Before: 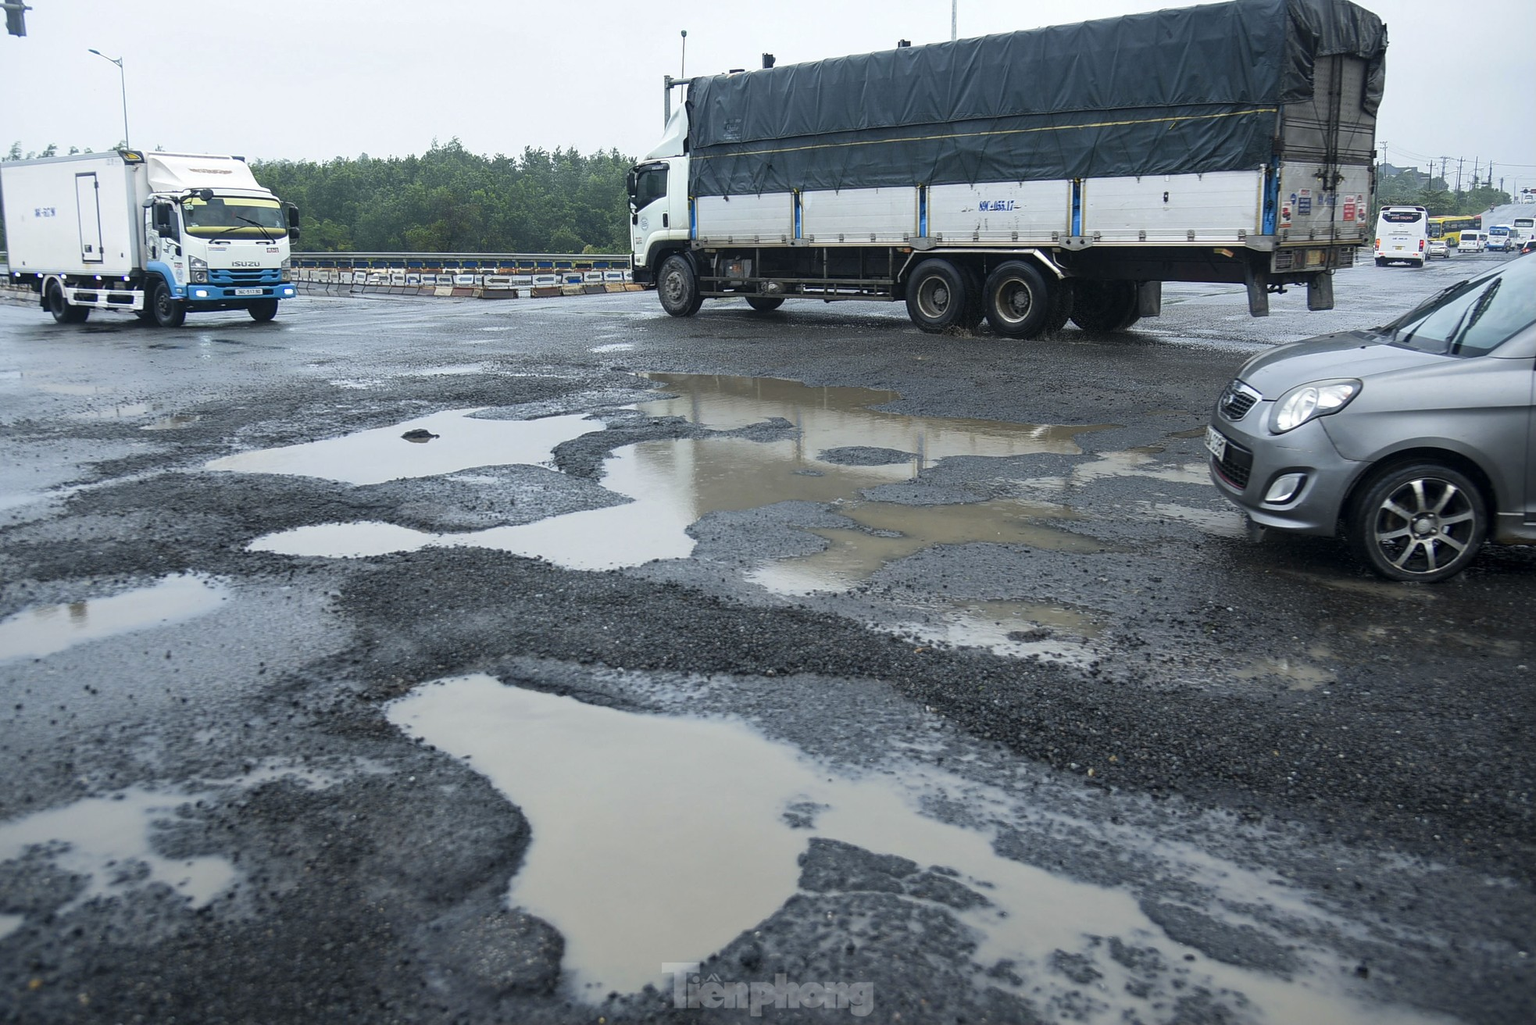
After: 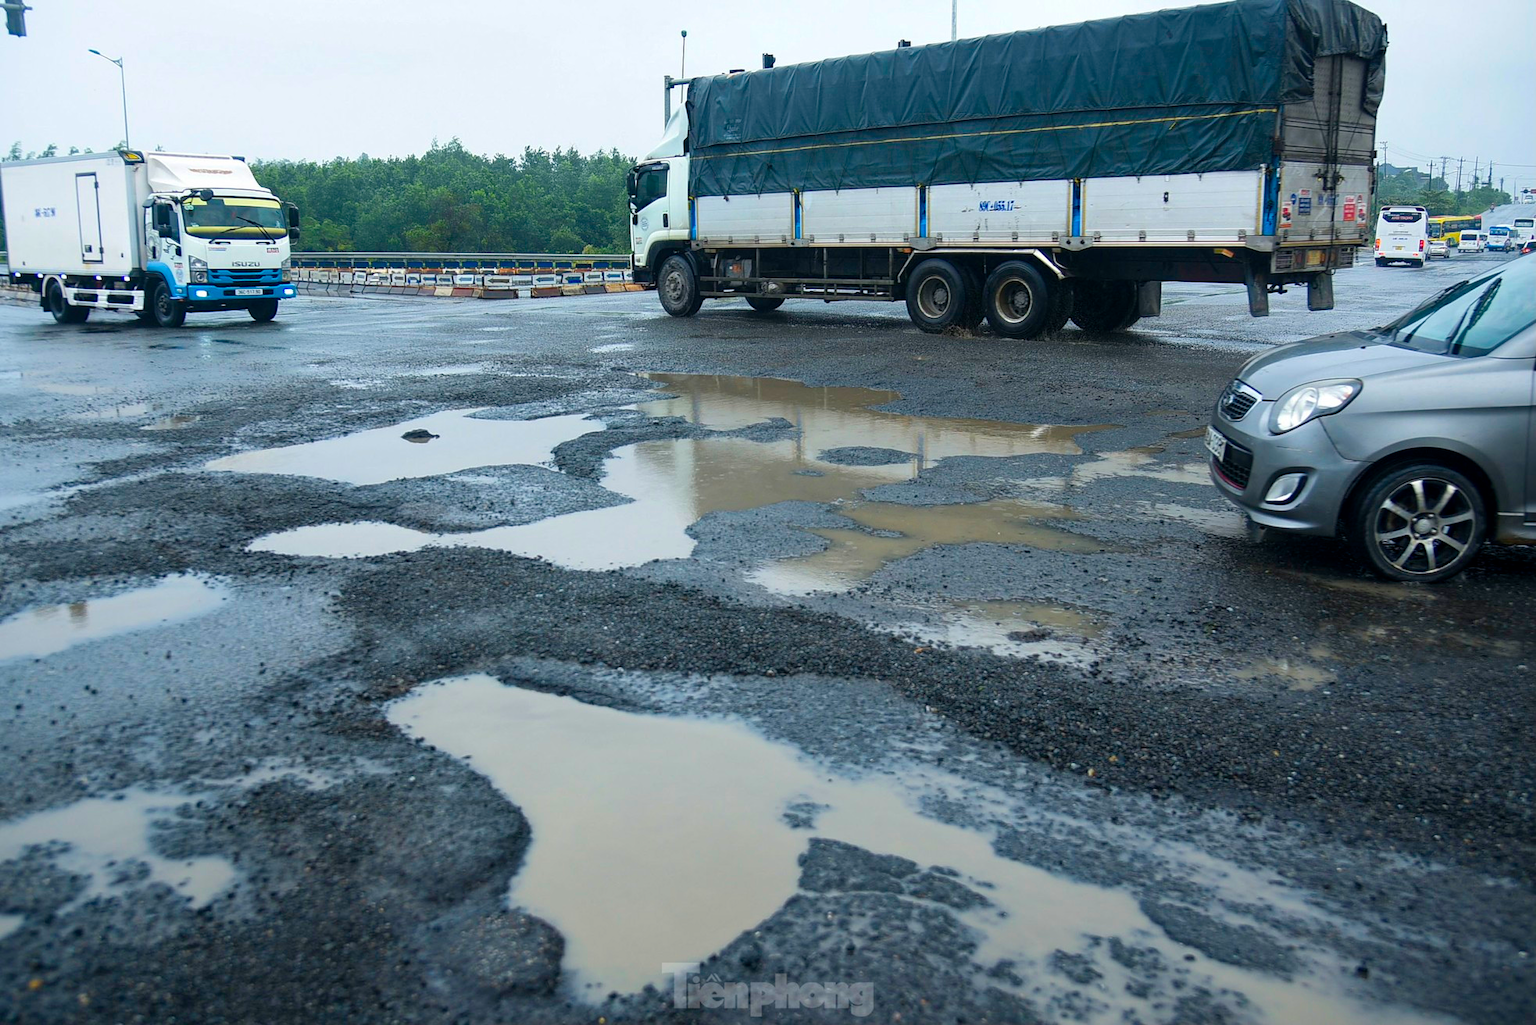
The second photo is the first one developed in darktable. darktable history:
velvia: strength 31.51%, mid-tones bias 0.201
